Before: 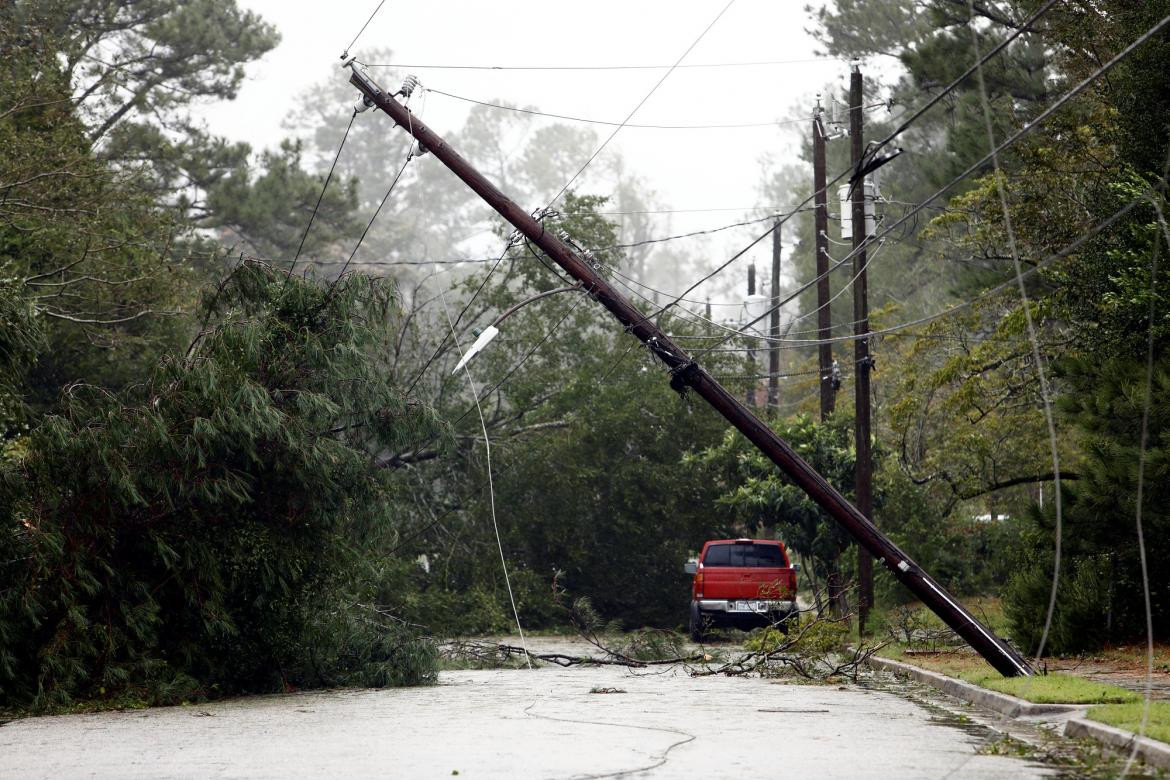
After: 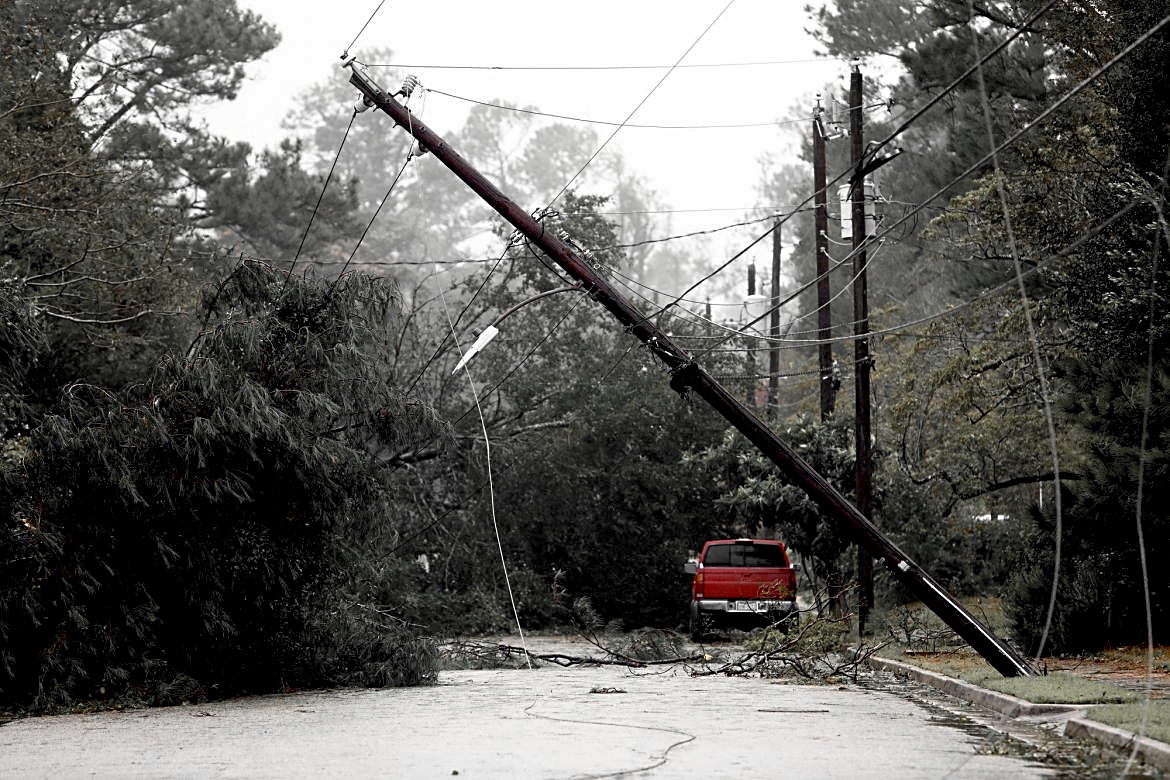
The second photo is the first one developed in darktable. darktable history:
sharpen: on, module defaults
tone curve: curves: ch0 [(0, 0) (0.915, 0.89) (1, 1)], preserve colors none
color zones: curves: ch0 [(0, 0.447) (0.184, 0.543) (0.323, 0.476) (0.429, 0.445) (0.571, 0.443) (0.714, 0.451) (0.857, 0.452) (1, 0.447)]; ch1 [(0, 0.464) (0.176, 0.46) (0.287, 0.177) (0.429, 0.002) (0.571, 0) (0.714, 0) (0.857, 0) (1, 0.464)]
exposure: black level correction 0.007, compensate highlight preservation false
